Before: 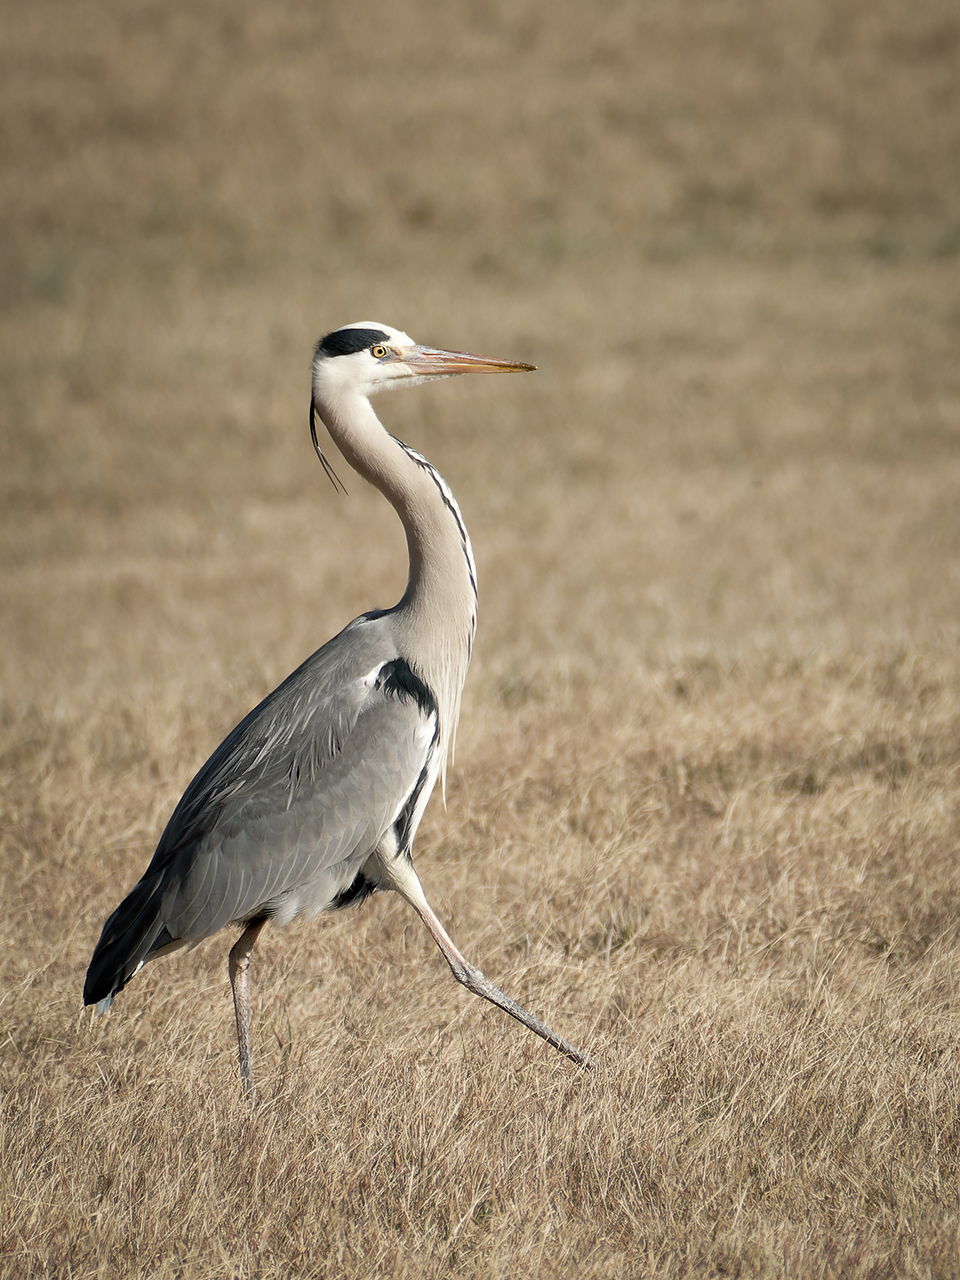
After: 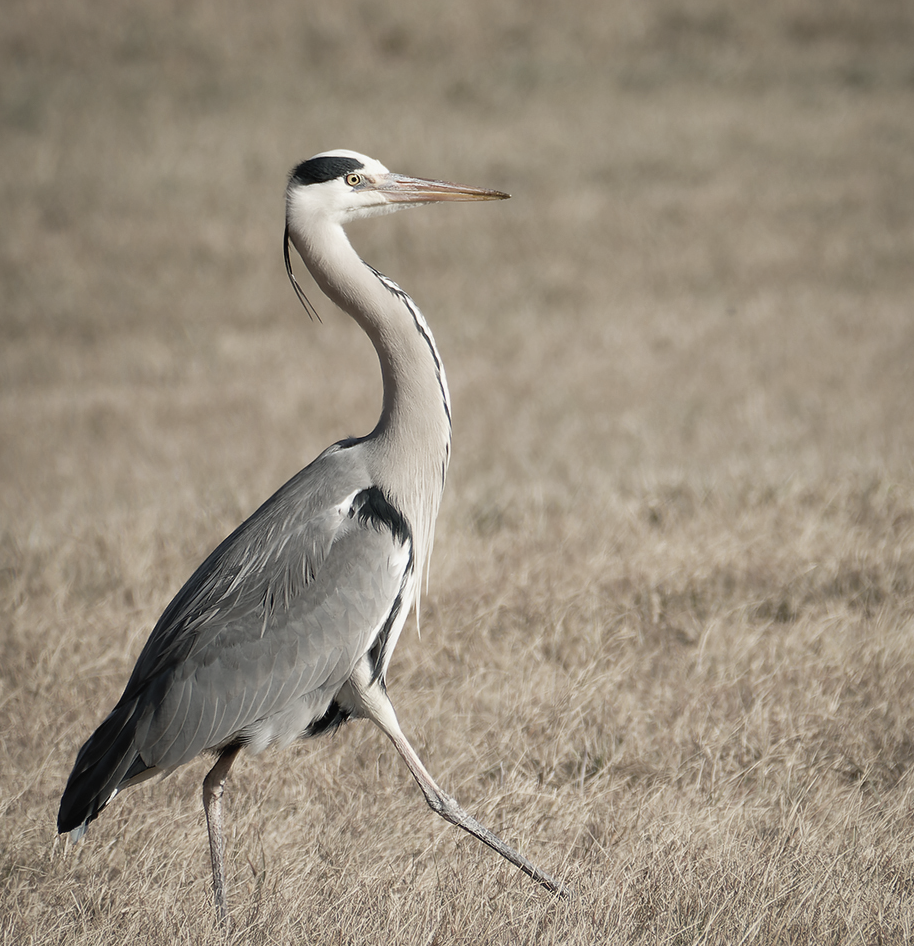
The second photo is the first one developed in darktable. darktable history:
contrast brightness saturation: contrast -0.051, saturation -0.403
crop and rotate: left 2.804%, top 13.466%, right 1.911%, bottom 12.574%
